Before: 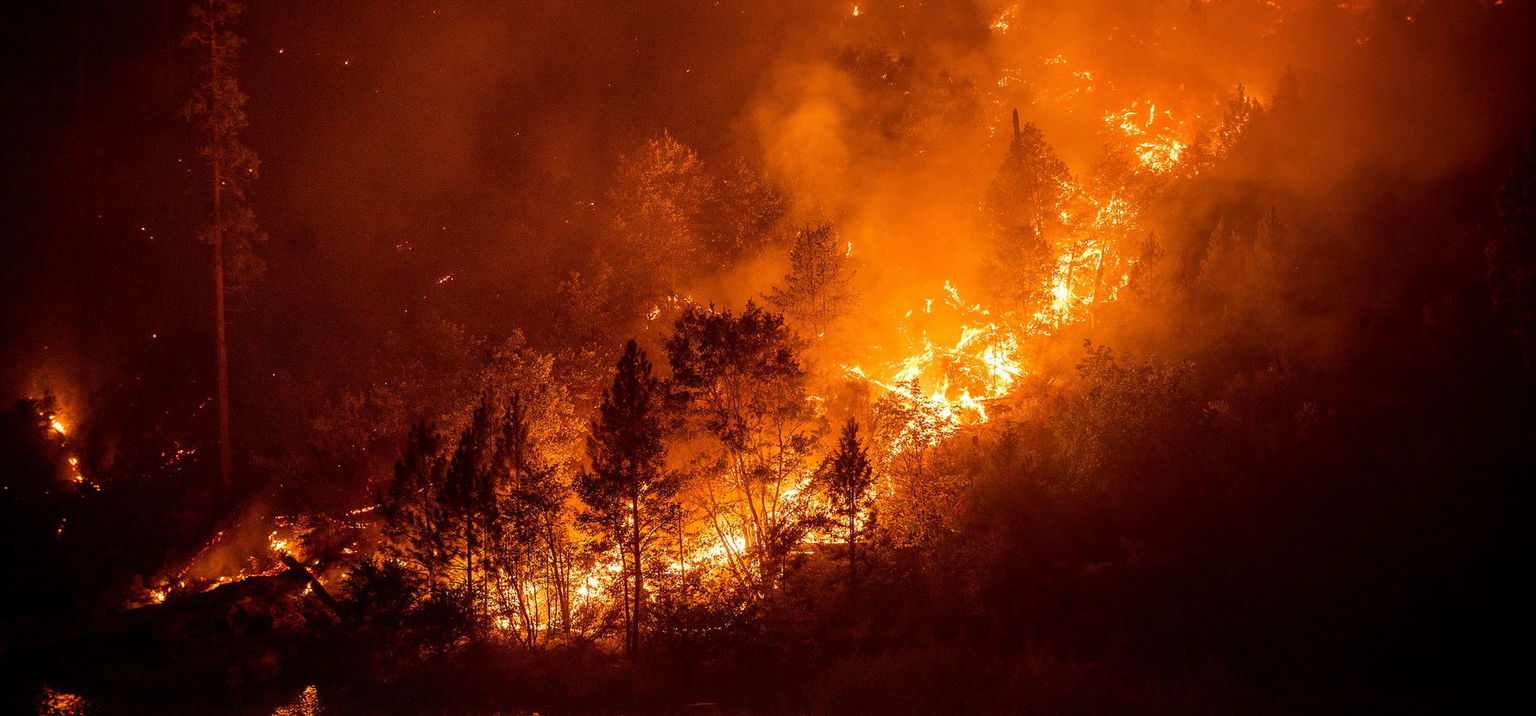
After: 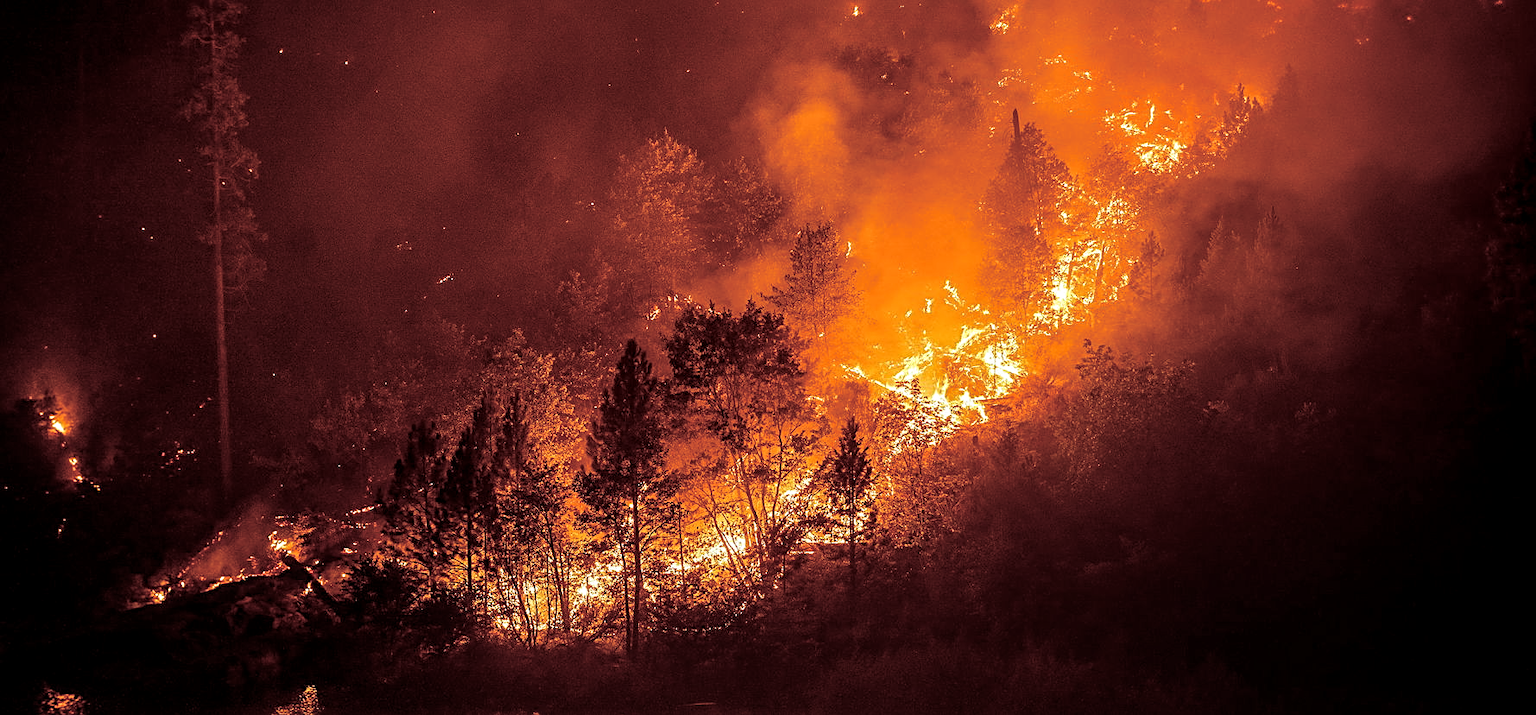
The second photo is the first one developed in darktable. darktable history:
sharpen: radius 2.543, amount 0.636
split-toning: on, module defaults
exposure: compensate highlight preservation false
local contrast: on, module defaults
